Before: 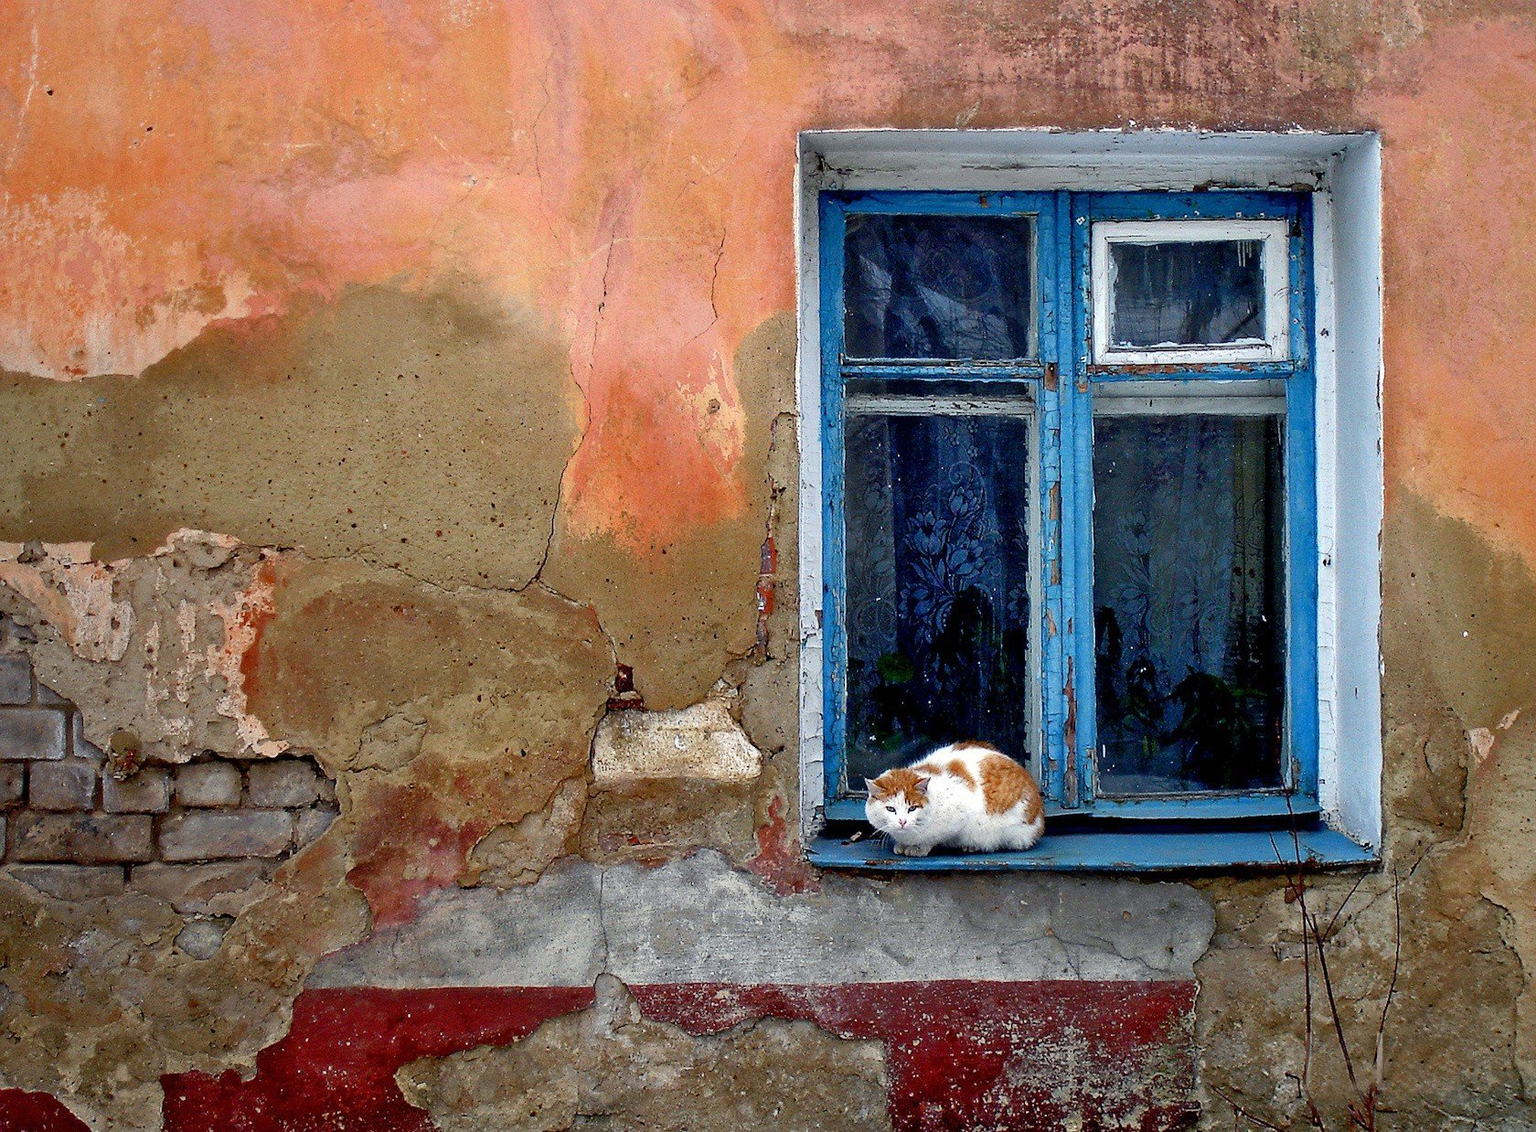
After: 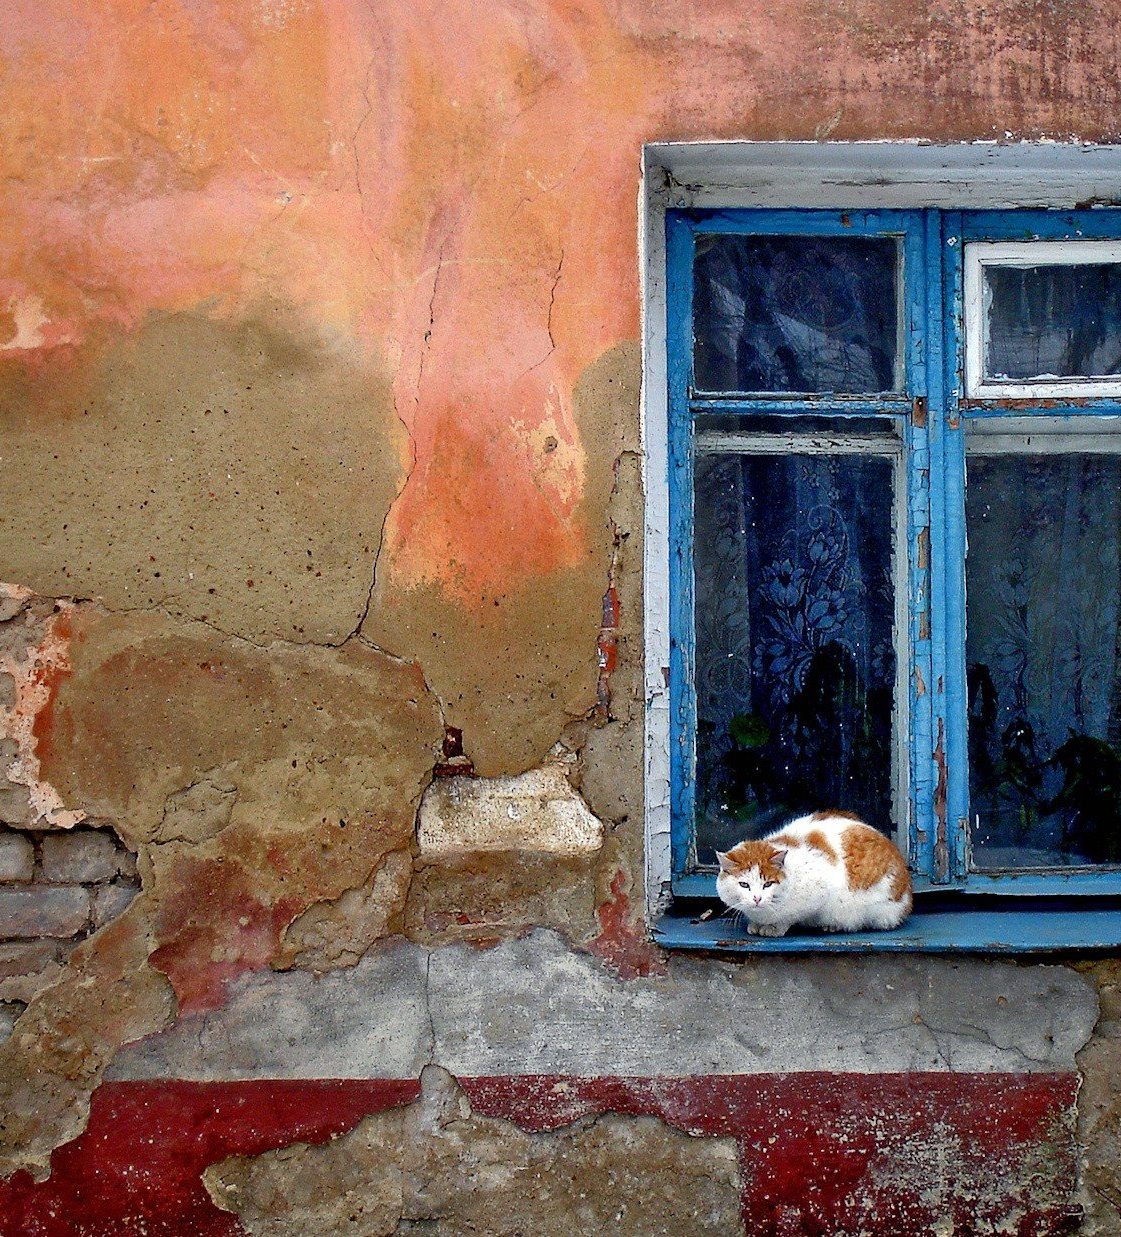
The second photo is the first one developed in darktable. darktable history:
crop and rotate: left 13.707%, right 19.528%
